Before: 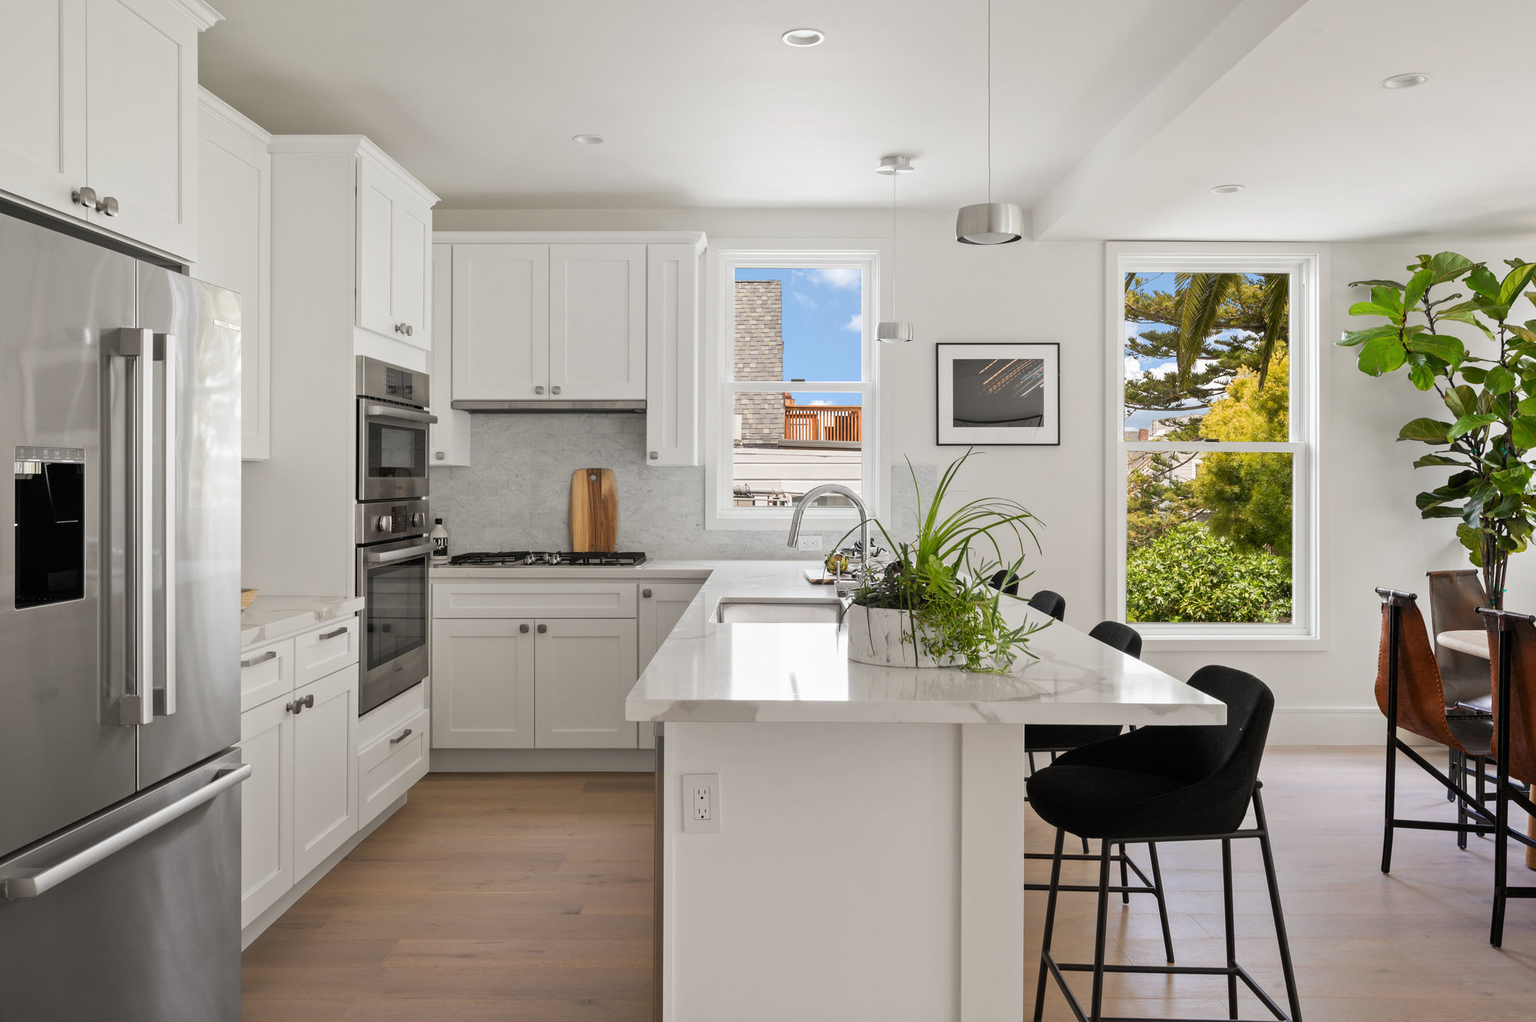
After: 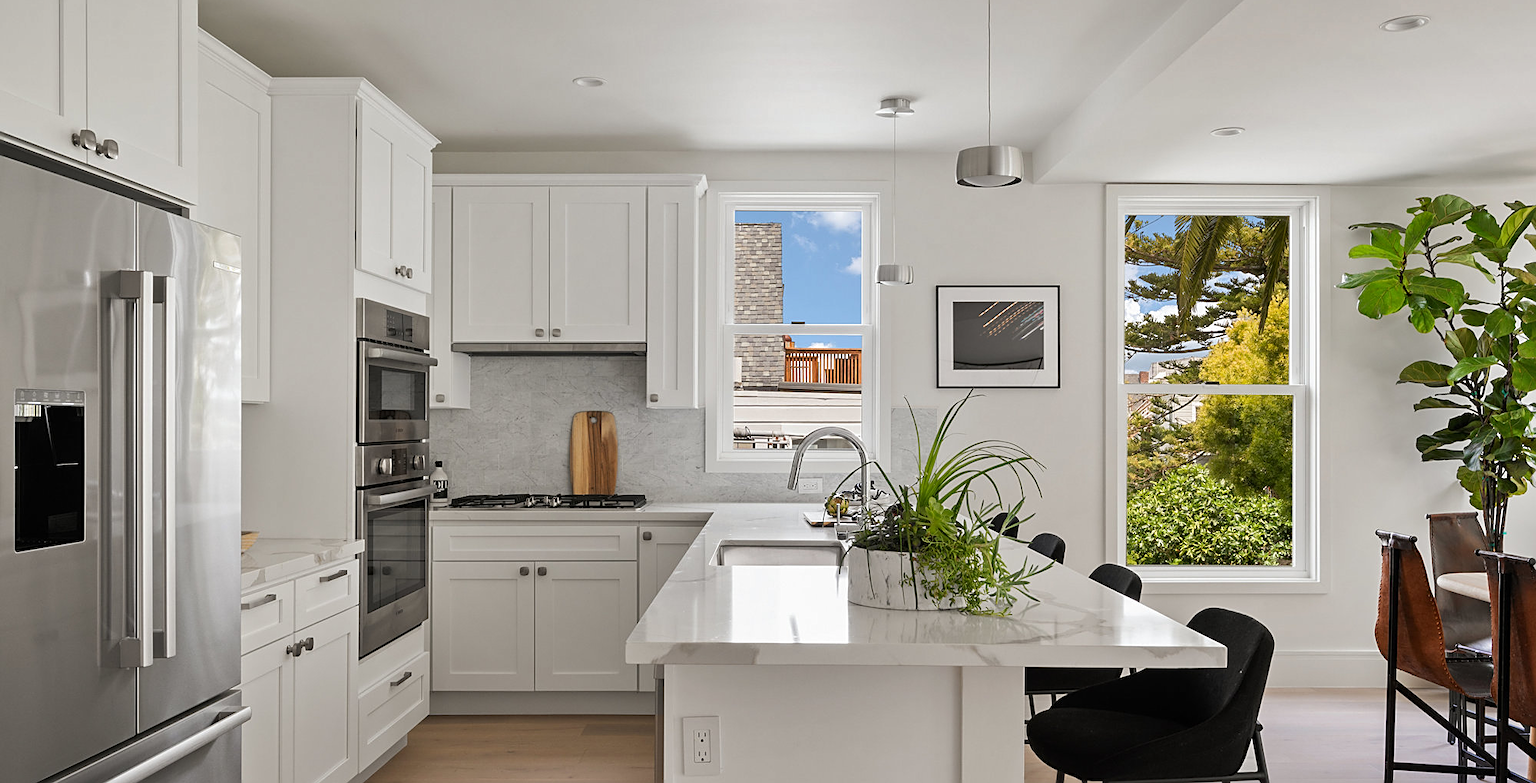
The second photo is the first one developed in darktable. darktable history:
shadows and highlights: shadows 49, highlights -41, soften with gaussian
sharpen: on, module defaults
crop: top 5.667%, bottom 17.637%
